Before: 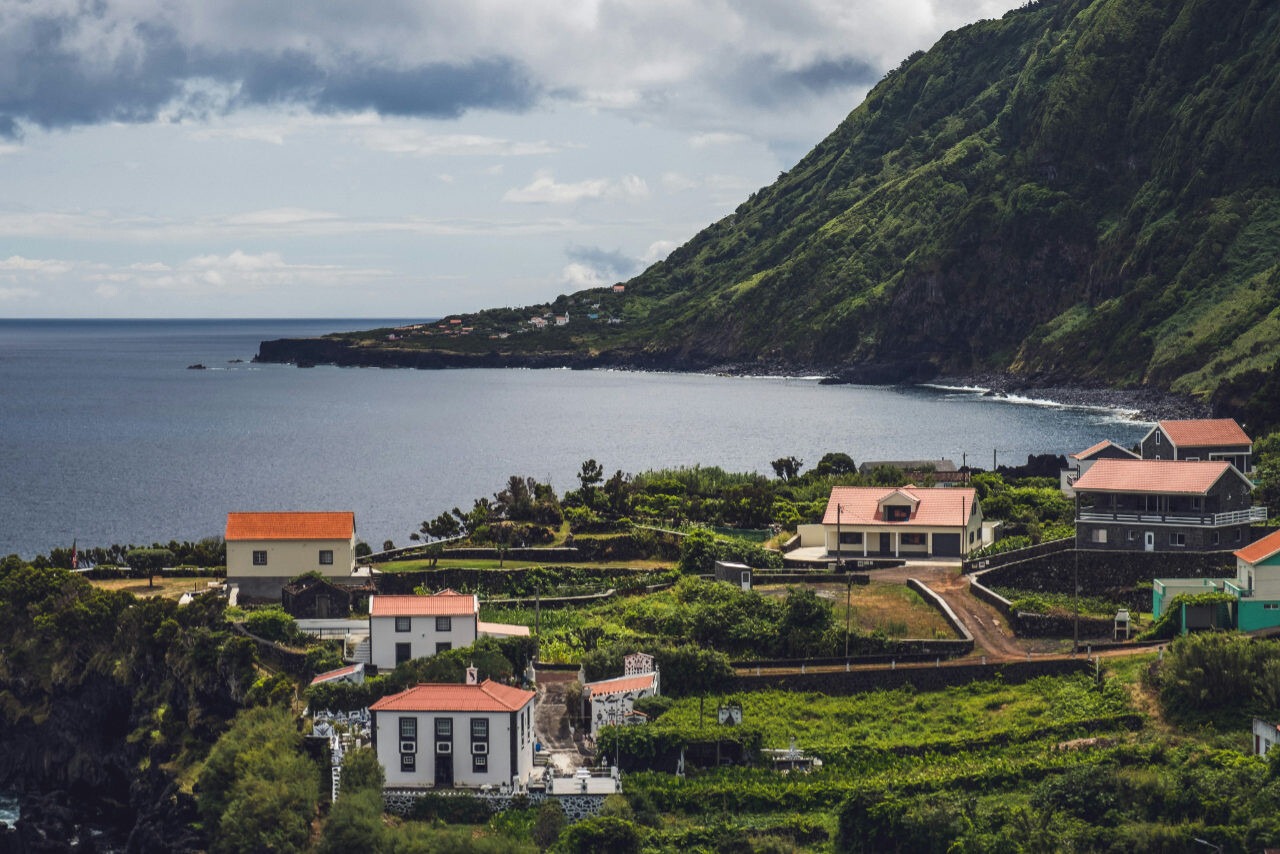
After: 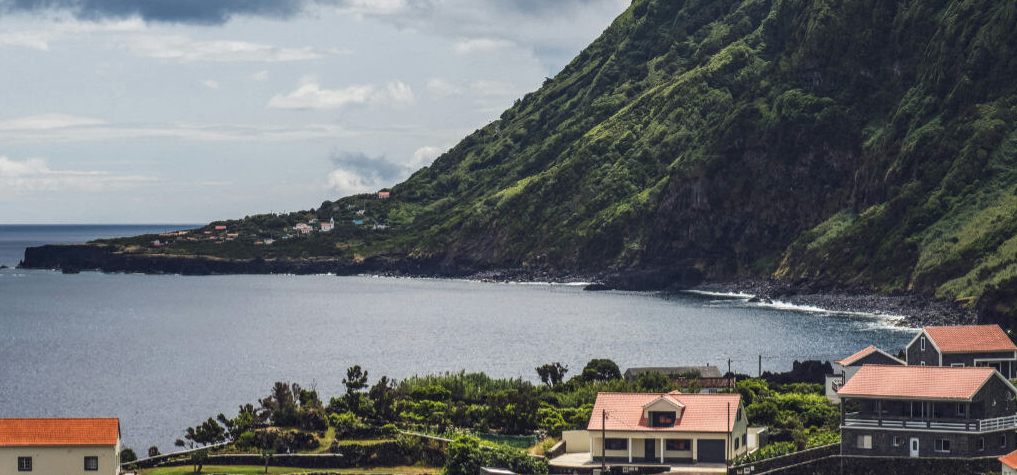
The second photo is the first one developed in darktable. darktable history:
crop: left 18.38%, top 11.092%, right 2.134%, bottom 33.217%
local contrast: on, module defaults
